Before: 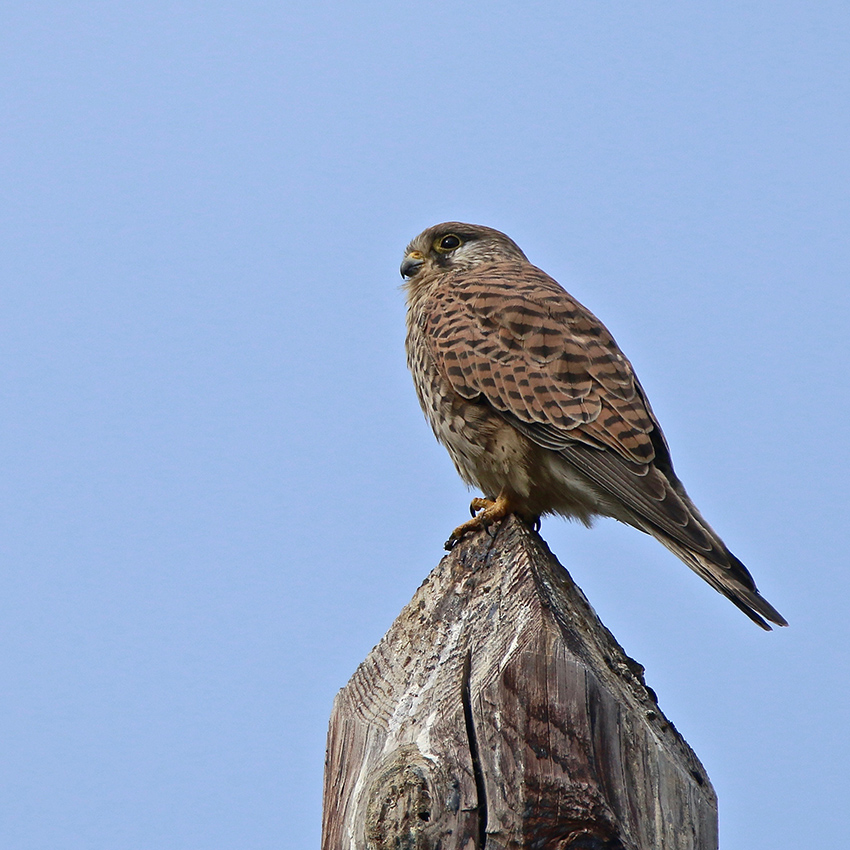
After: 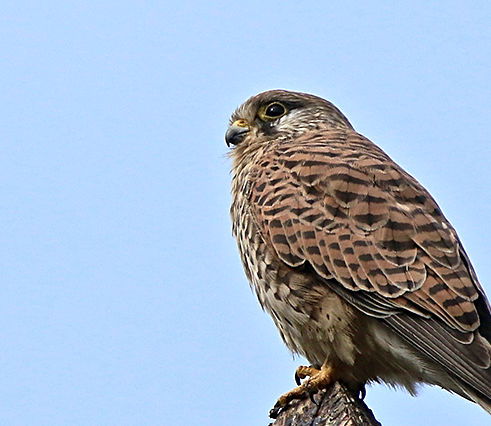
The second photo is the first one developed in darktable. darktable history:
sharpen: radius 2.514, amount 0.325
crop: left 20.642%, top 15.63%, right 21.515%, bottom 34.157%
tone equalizer: -8 EV -0.429 EV, -7 EV -0.354 EV, -6 EV -0.318 EV, -5 EV -0.193 EV, -3 EV 0.215 EV, -2 EV 0.315 EV, -1 EV 0.402 EV, +0 EV 0.443 EV
